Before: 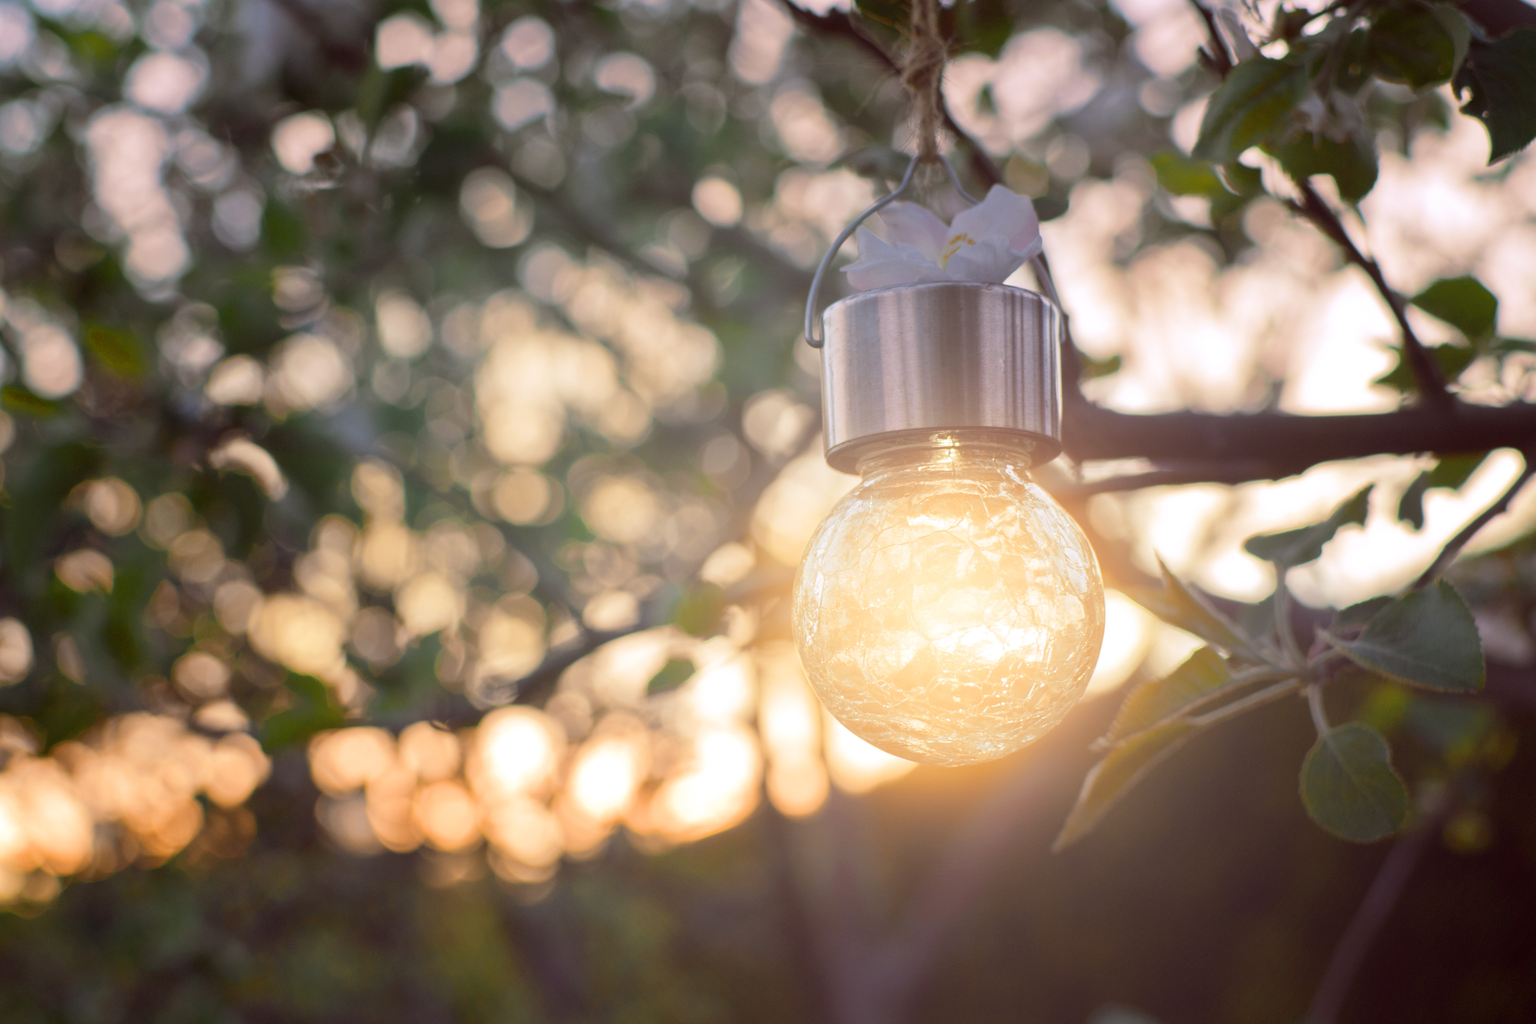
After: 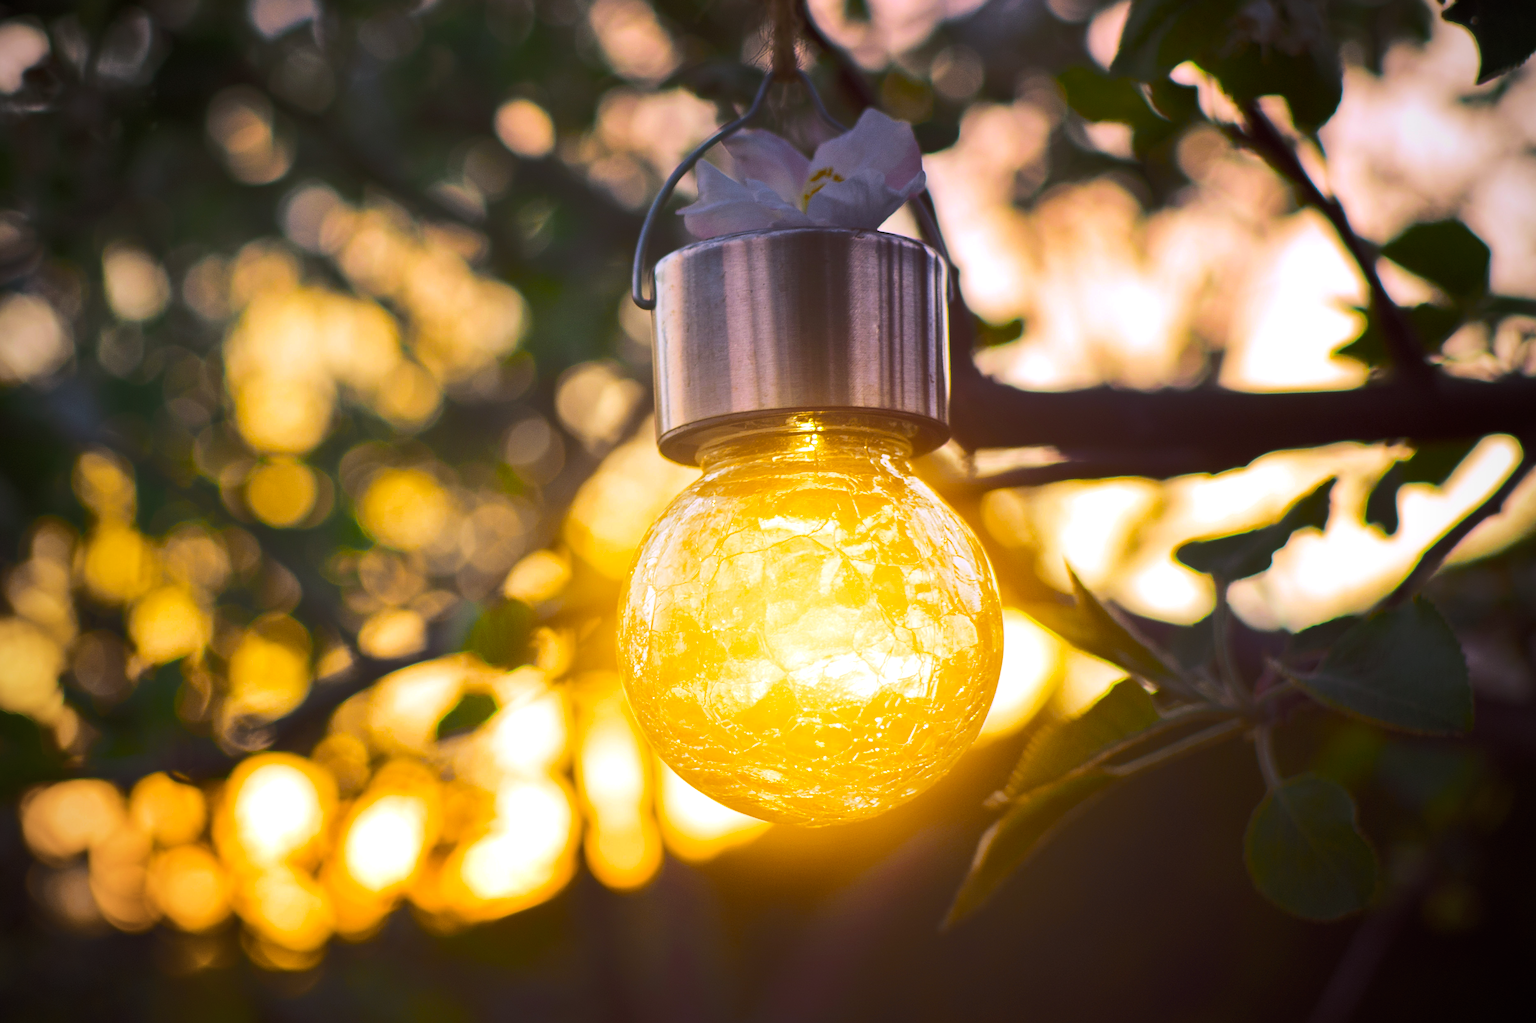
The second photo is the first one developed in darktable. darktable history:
sharpen: on, module defaults
vignetting: on, module defaults
crop: left 19.159%, top 9.58%, bottom 9.58%
color balance rgb: linear chroma grading › global chroma 40.15%, perceptual saturation grading › global saturation 60.58%, perceptual saturation grading › highlights 20.44%, perceptual saturation grading › shadows -50.36%, perceptual brilliance grading › highlights 2.19%, perceptual brilliance grading › mid-tones -50.36%, perceptual brilliance grading › shadows -50.36%
